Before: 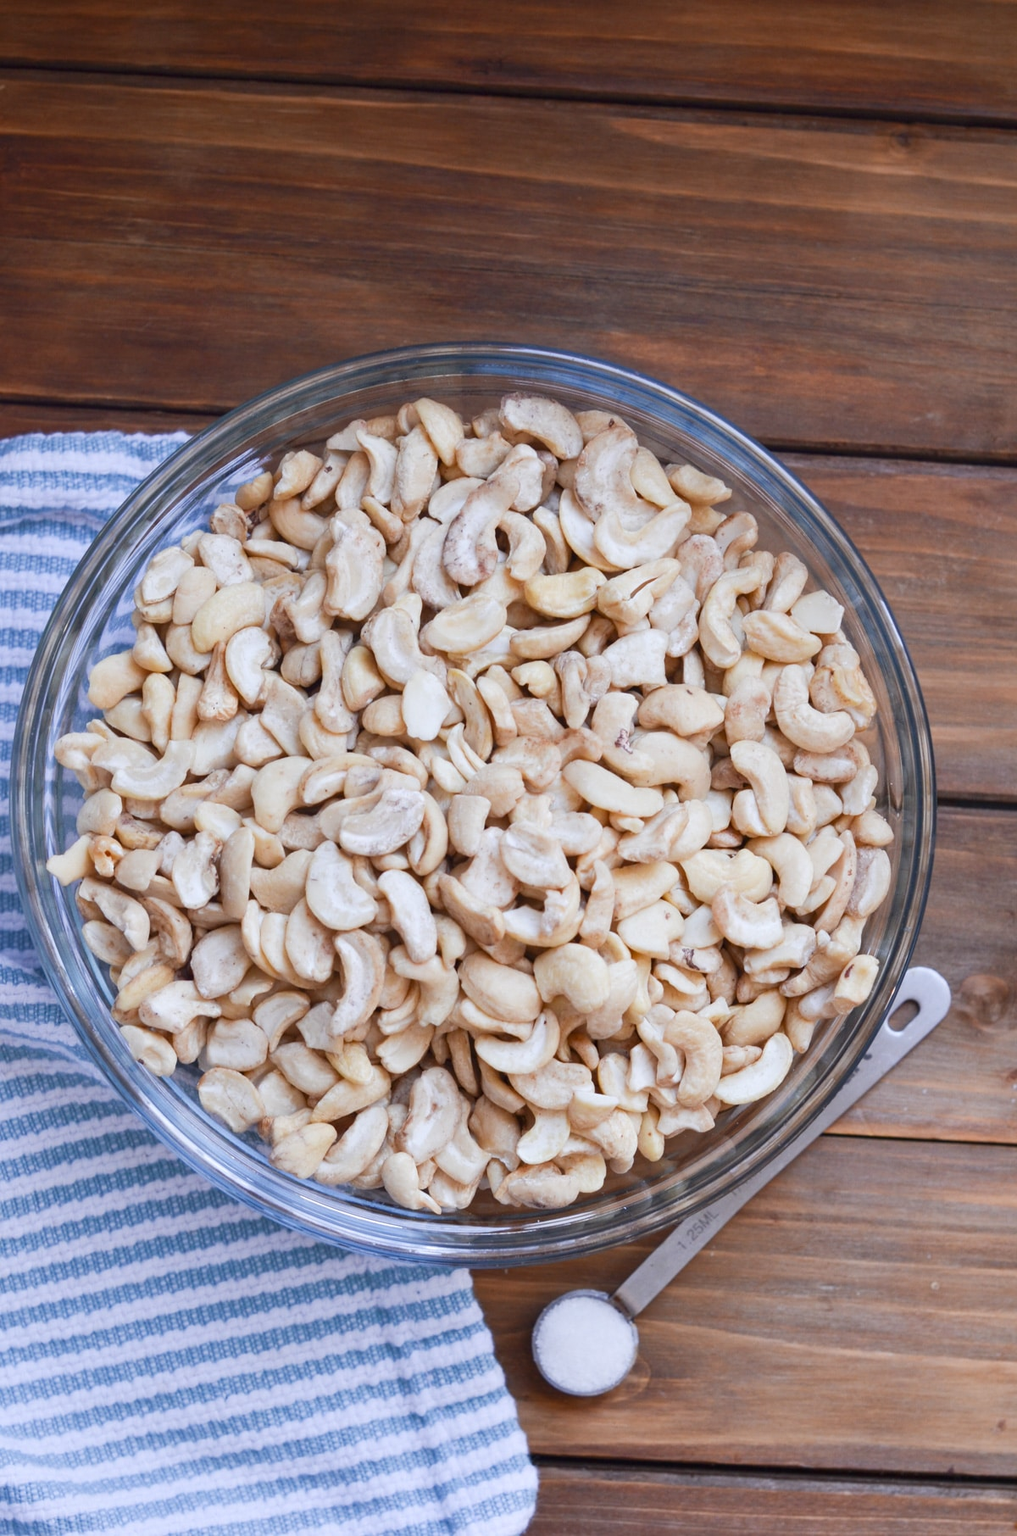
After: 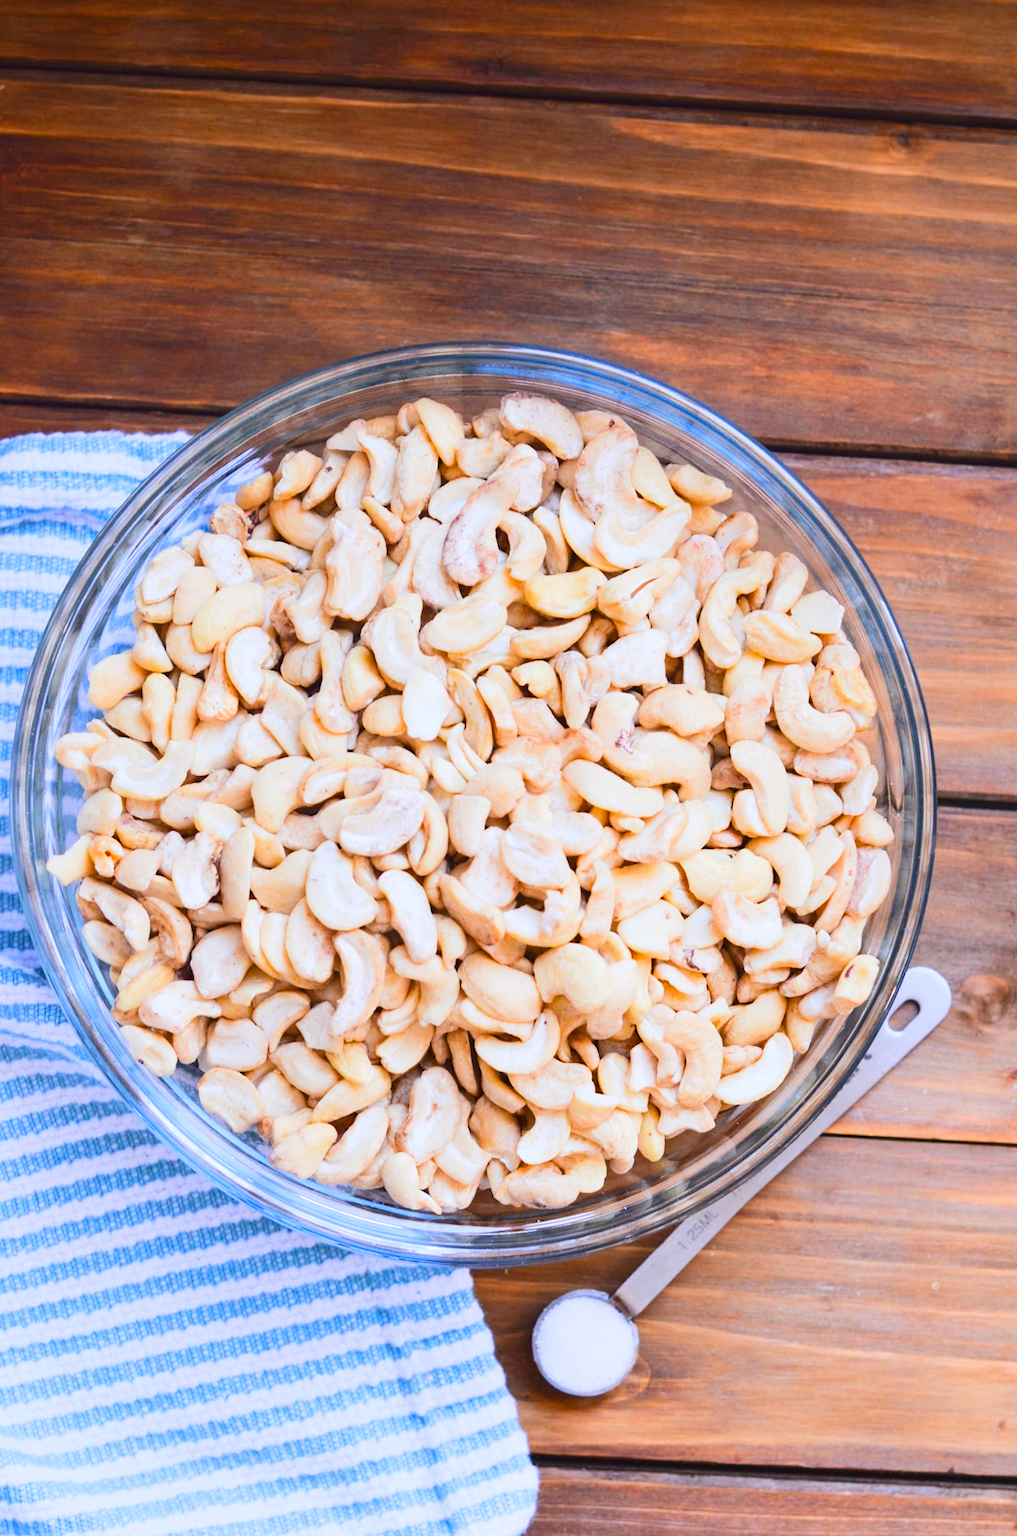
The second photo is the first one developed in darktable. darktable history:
tone curve: curves: ch0 [(0, 0.026) (0.146, 0.158) (0.272, 0.34) (0.453, 0.627) (0.687, 0.829) (1, 1)], color space Lab, linked channels, preserve colors none
color balance rgb: perceptual saturation grading › global saturation 20%, global vibrance 20%
